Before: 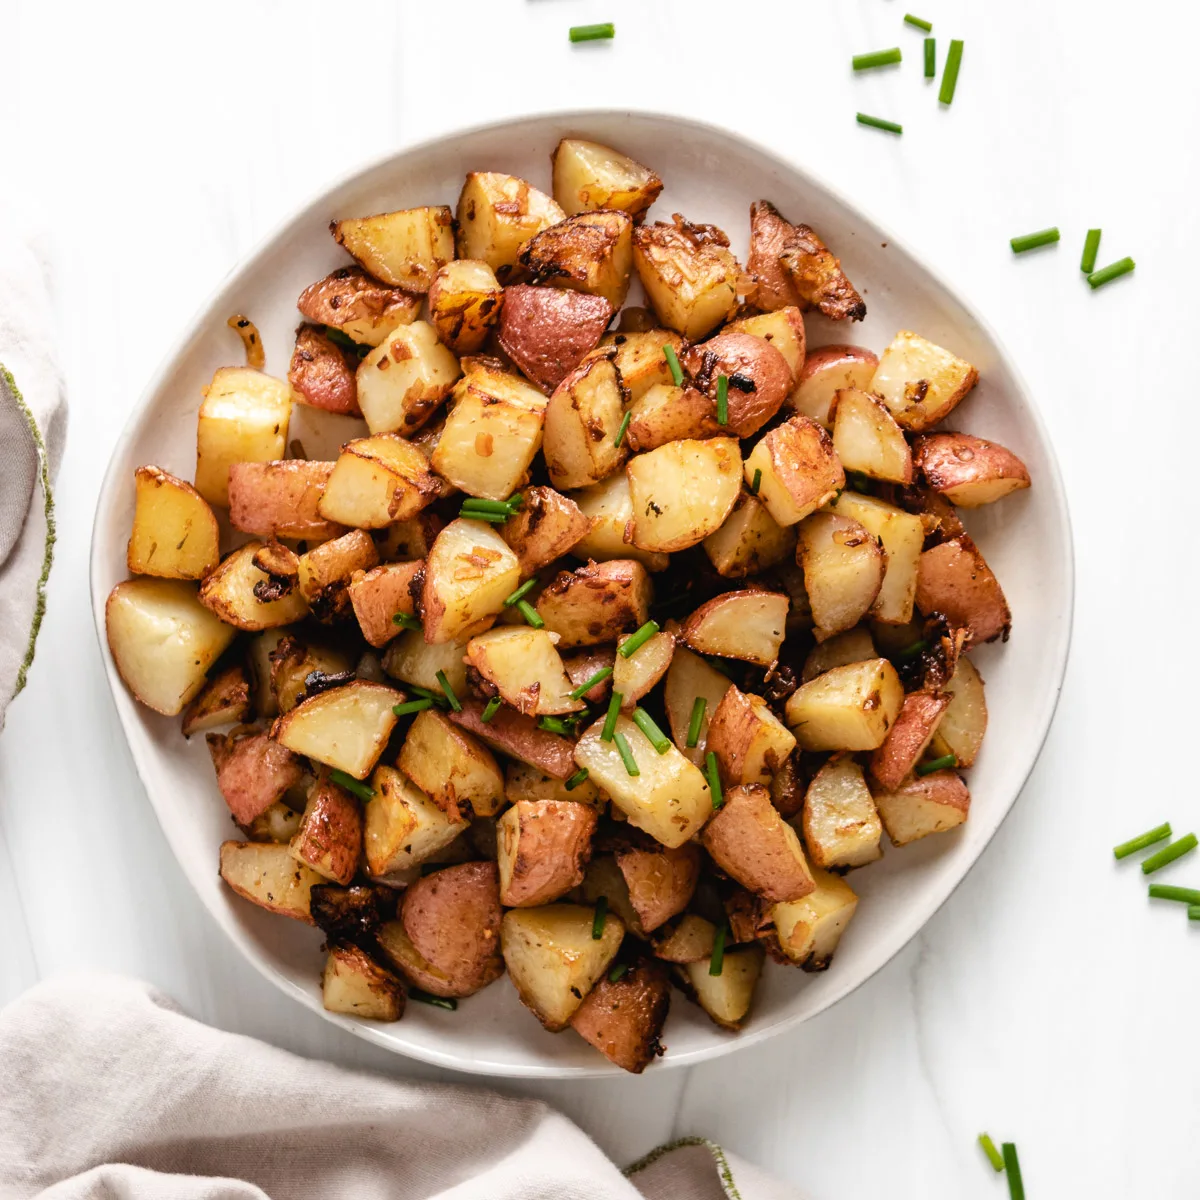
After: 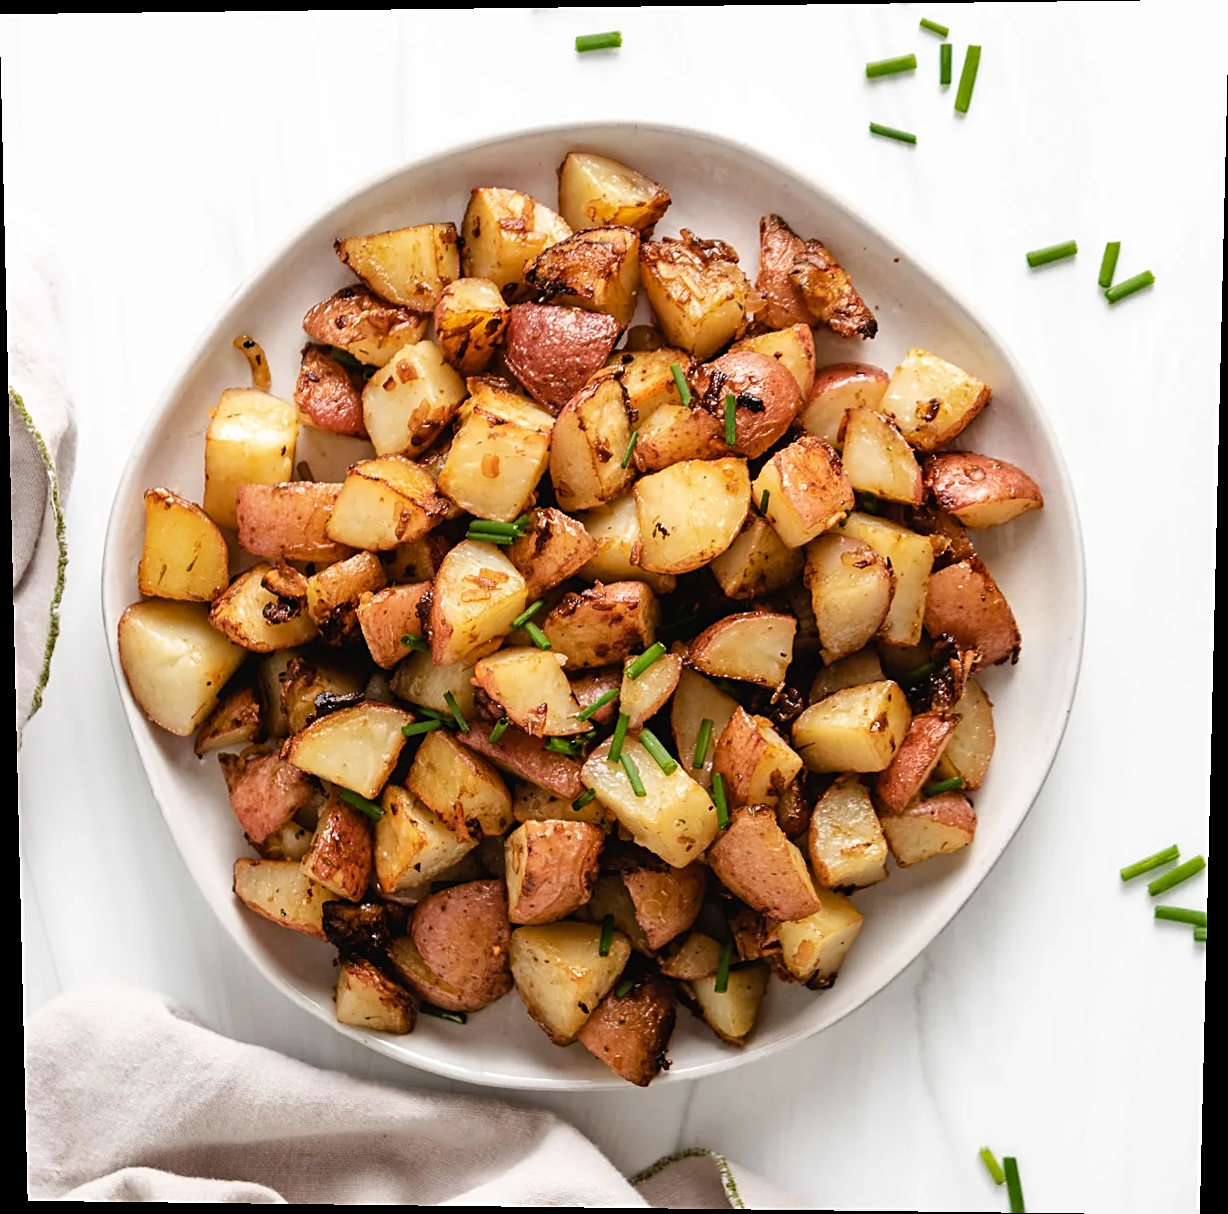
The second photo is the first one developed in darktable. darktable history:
sharpen: on, module defaults
rotate and perspective: lens shift (vertical) 0.048, lens shift (horizontal) -0.024, automatic cropping off
